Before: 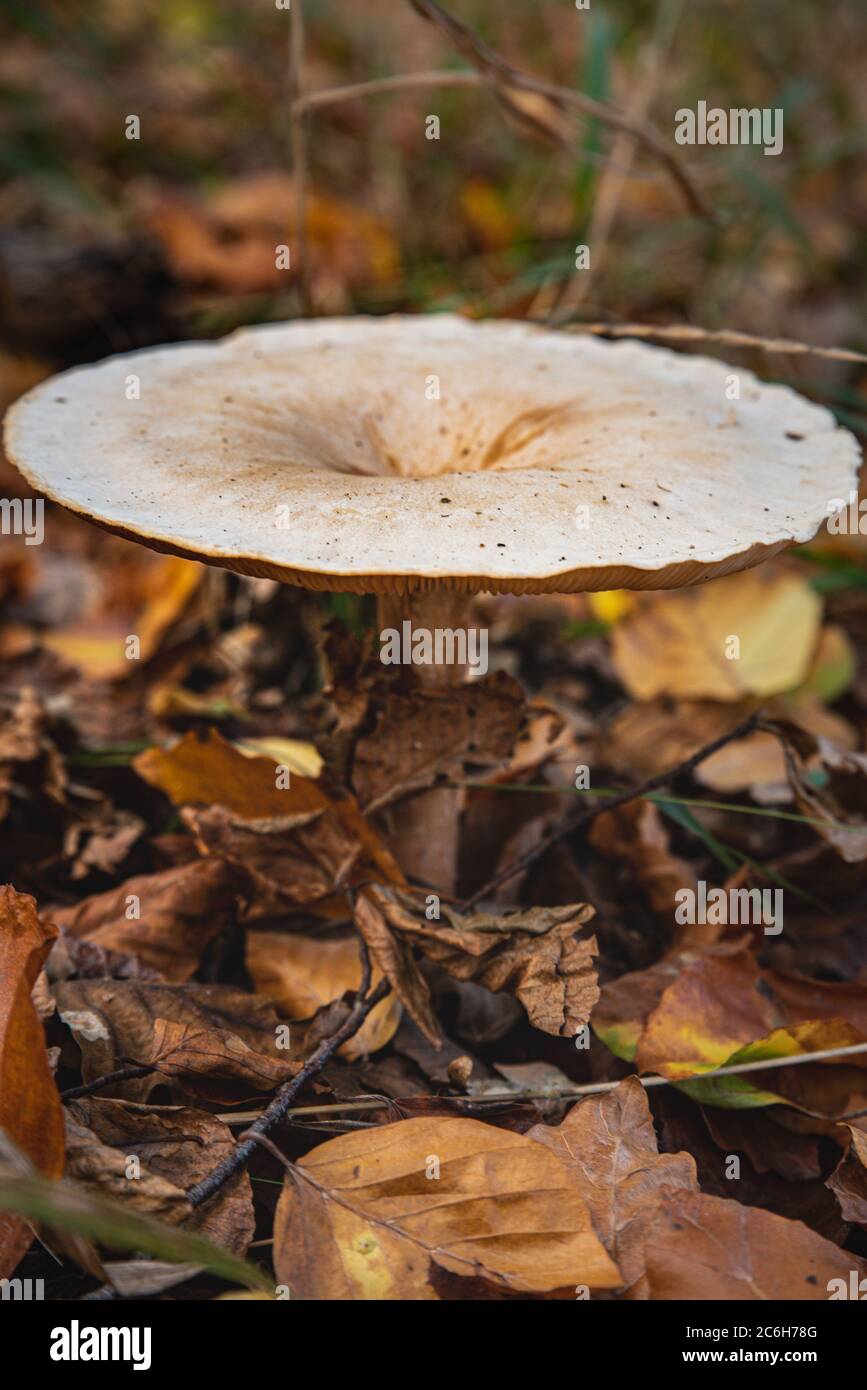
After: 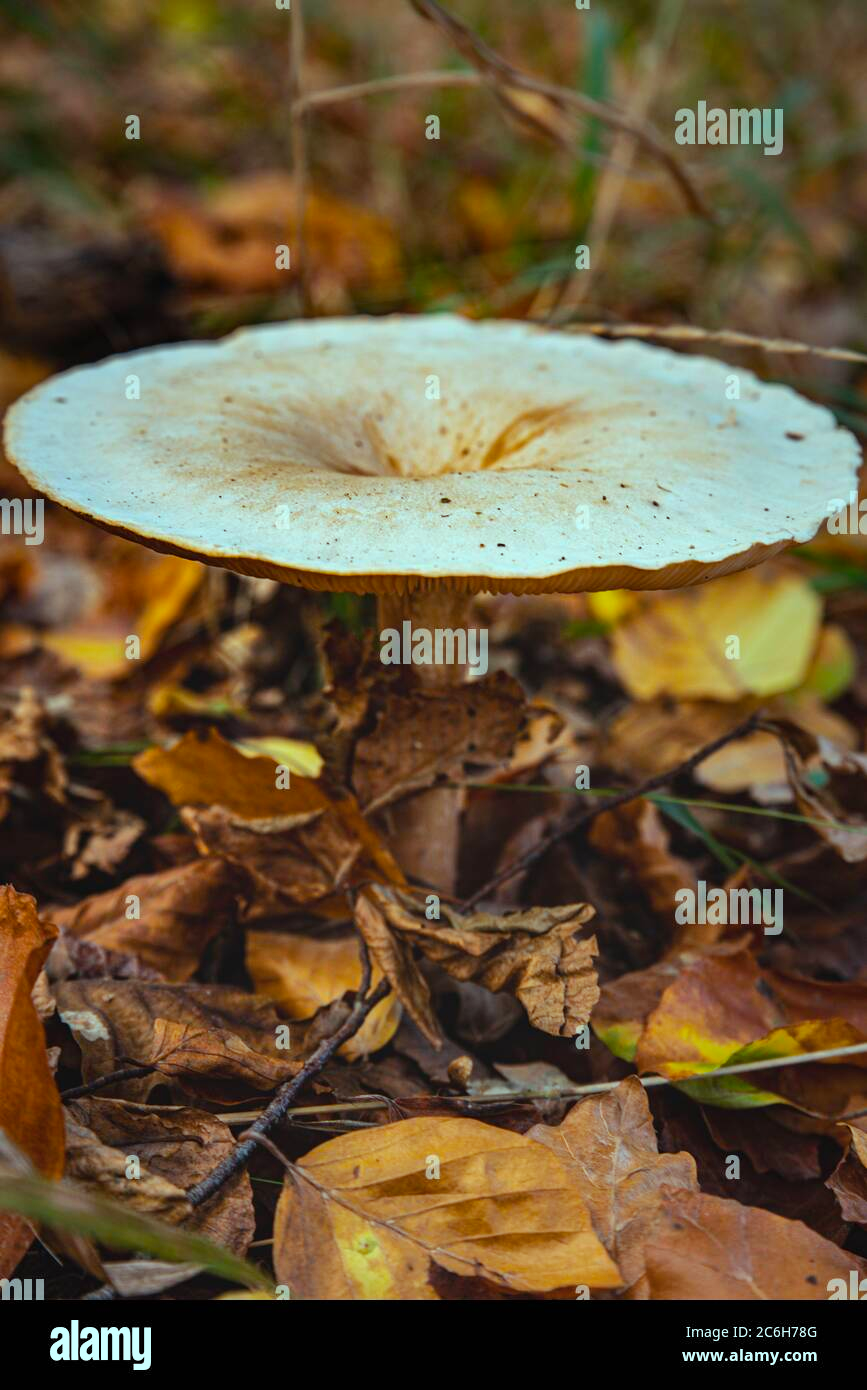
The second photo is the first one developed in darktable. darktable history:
shadows and highlights: shadows 31.92, highlights -31.71, soften with gaussian
color balance rgb: highlights gain › chroma 4.068%, highlights gain › hue 201.92°, perceptual saturation grading › global saturation 17.536%, global vibrance 20%
